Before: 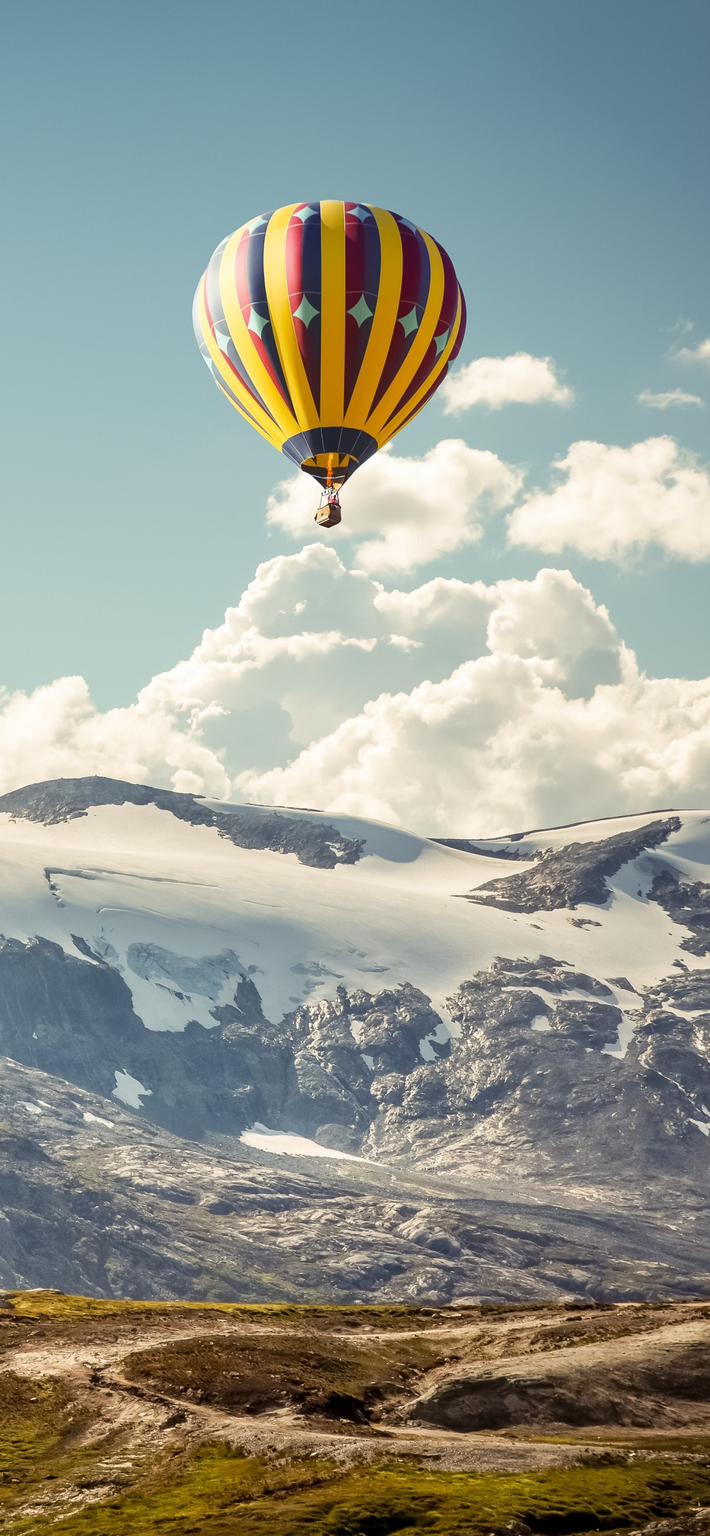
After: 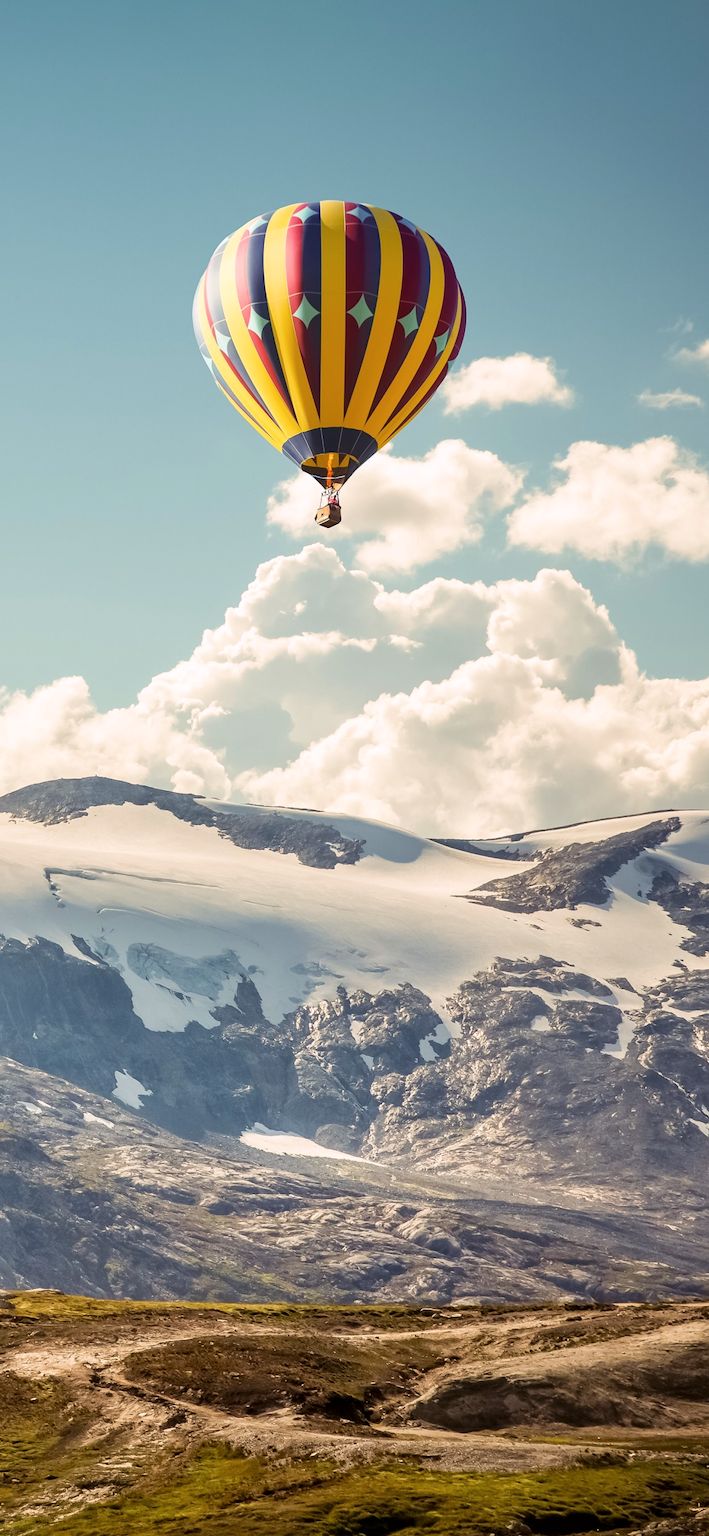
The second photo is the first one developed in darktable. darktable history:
velvia: on, module defaults
color correction: highlights a* 2.99, highlights b* -1.31, shadows a* -0.116, shadows b* 1.88, saturation 0.977
